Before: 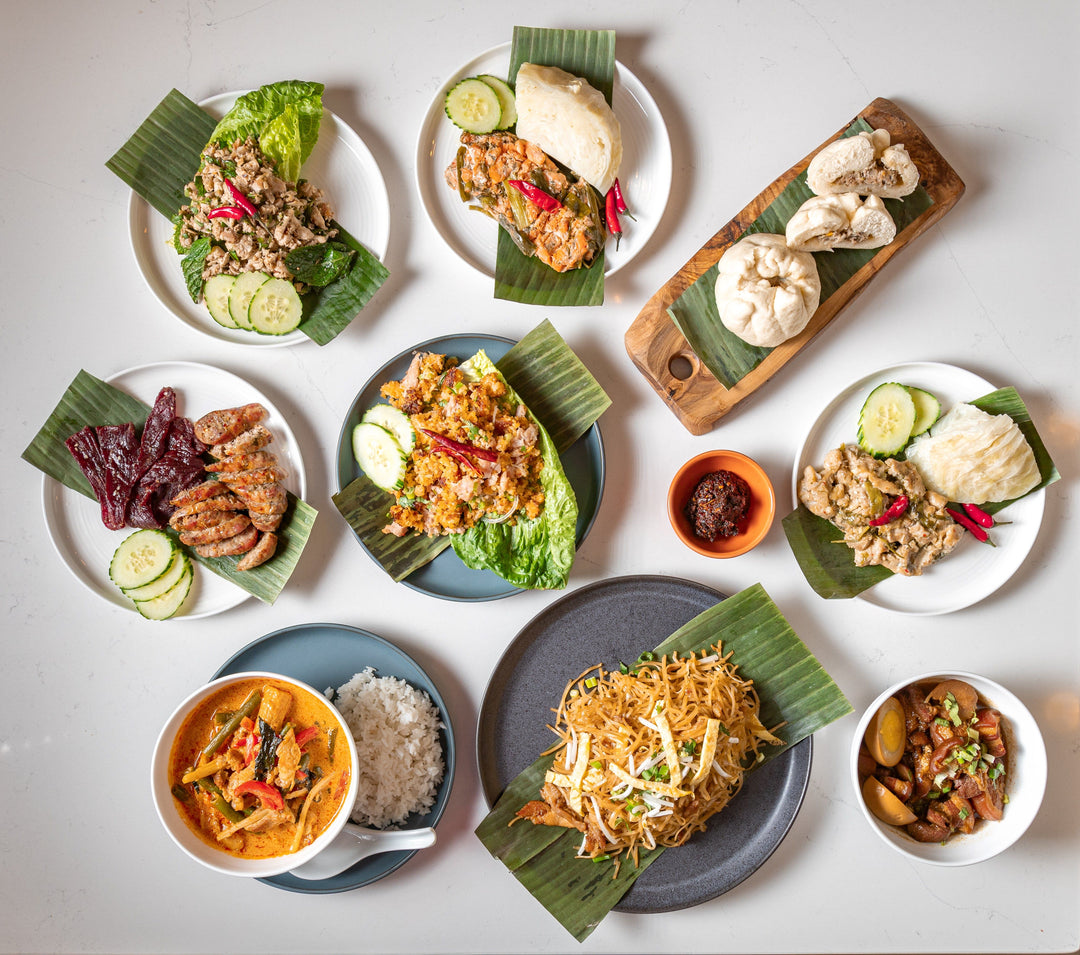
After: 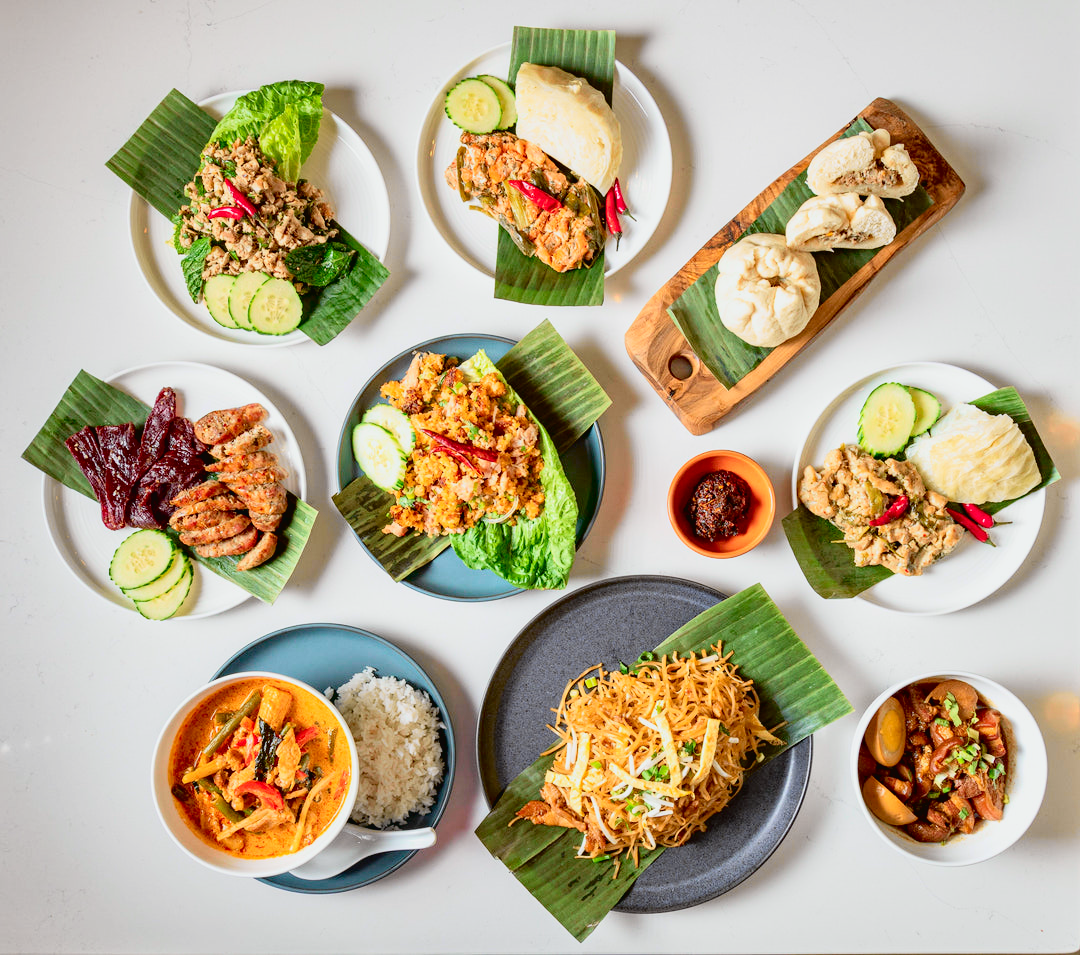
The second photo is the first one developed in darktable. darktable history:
exposure: black level correction 0.009, compensate highlight preservation false
tone curve: curves: ch0 [(0, 0.022) (0.114, 0.088) (0.282, 0.316) (0.446, 0.511) (0.613, 0.693) (0.786, 0.843) (0.999, 0.949)]; ch1 [(0, 0) (0.395, 0.343) (0.463, 0.427) (0.486, 0.474) (0.503, 0.5) (0.535, 0.522) (0.555, 0.566) (0.594, 0.614) (0.755, 0.793) (1, 1)]; ch2 [(0, 0) (0.369, 0.388) (0.449, 0.431) (0.501, 0.5) (0.528, 0.517) (0.561, 0.59) (0.612, 0.646) (0.697, 0.721) (1, 1)], color space Lab, independent channels, preserve colors none
